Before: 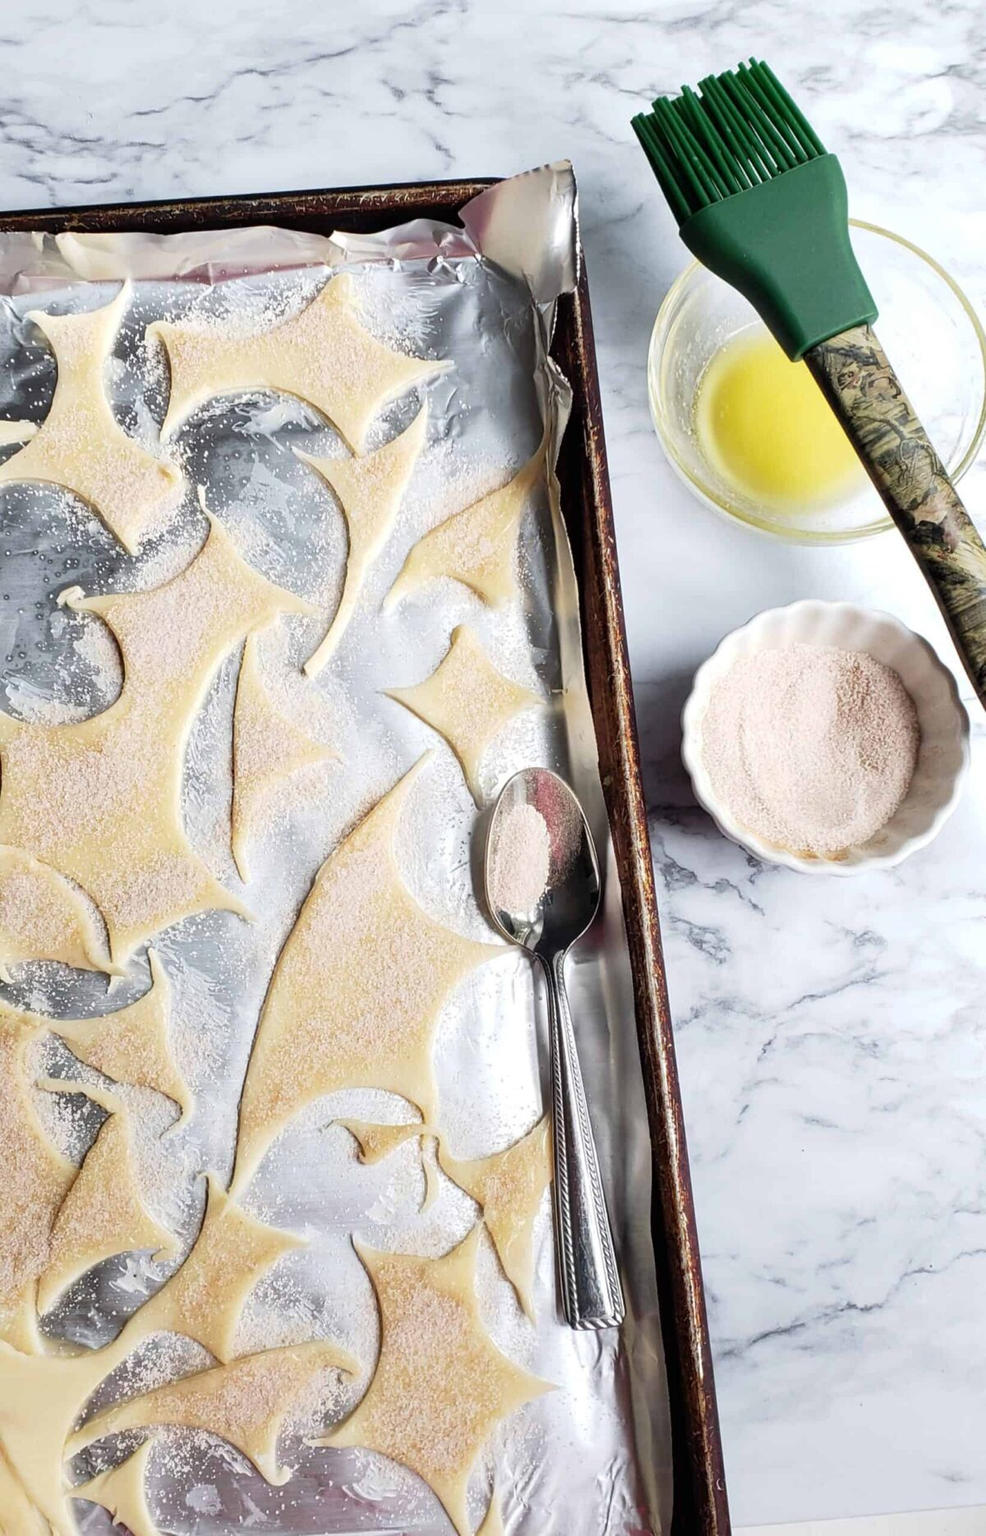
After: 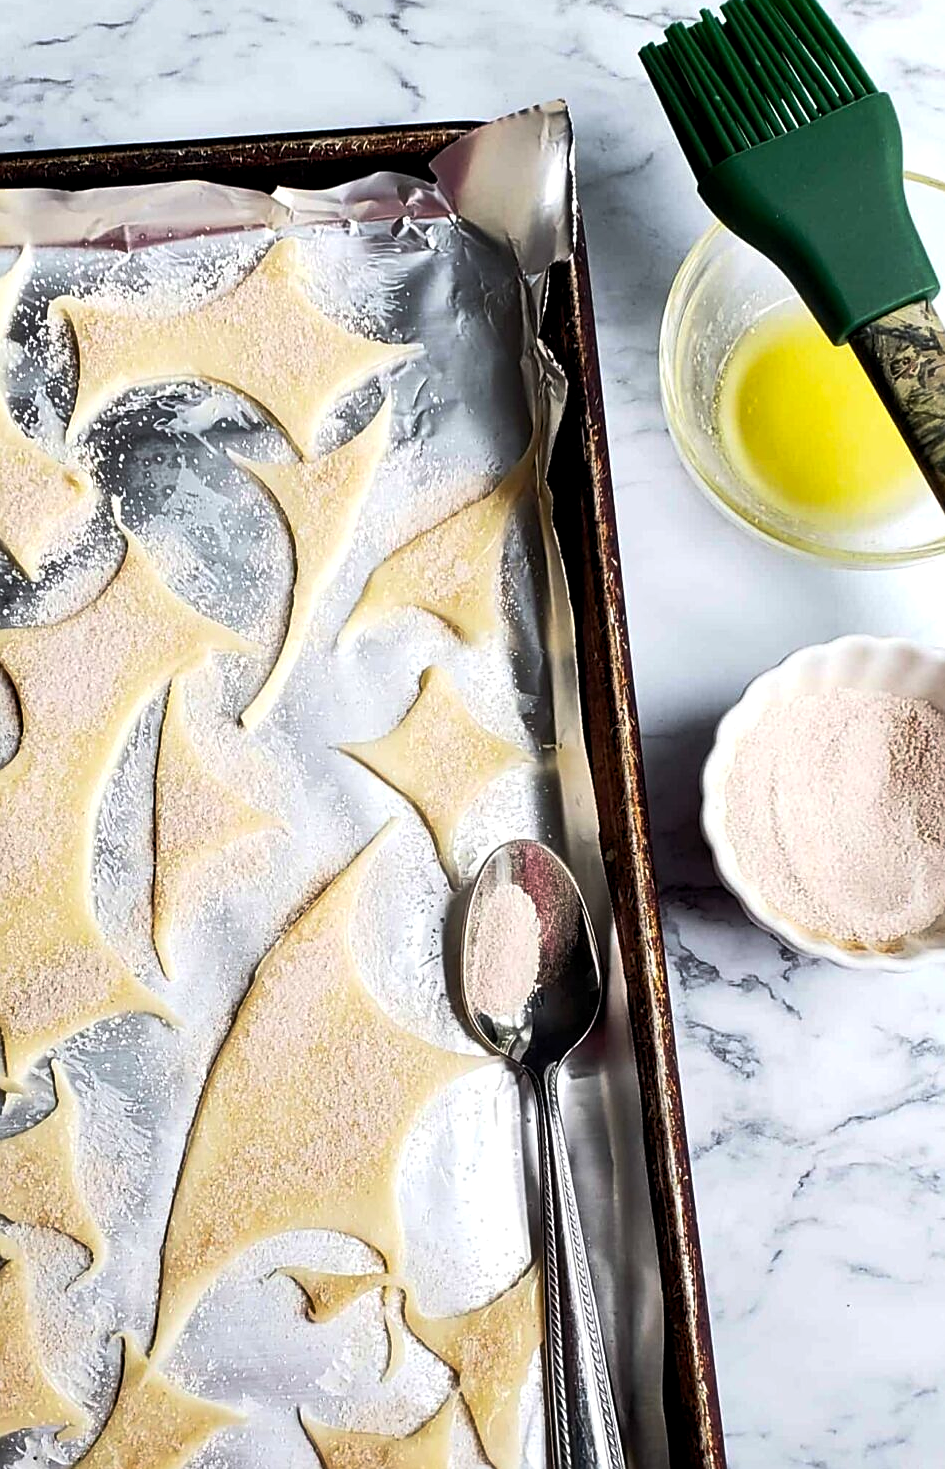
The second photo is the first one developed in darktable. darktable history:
color balance rgb: global offset › luminance -0.466%, linear chroma grading › global chroma 14.757%, perceptual saturation grading › global saturation 1.716%, perceptual saturation grading › highlights -2.573%, perceptual saturation grading › mid-tones 3.743%, perceptual saturation grading › shadows 7.148%, perceptual brilliance grading › highlights 3.595%, perceptual brilliance grading › mid-tones -17.435%, perceptual brilliance grading › shadows -40.917%, global vibrance 20%
crop and rotate: left 10.784%, top 5.101%, right 10.466%, bottom 16.314%
sharpen: on, module defaults
